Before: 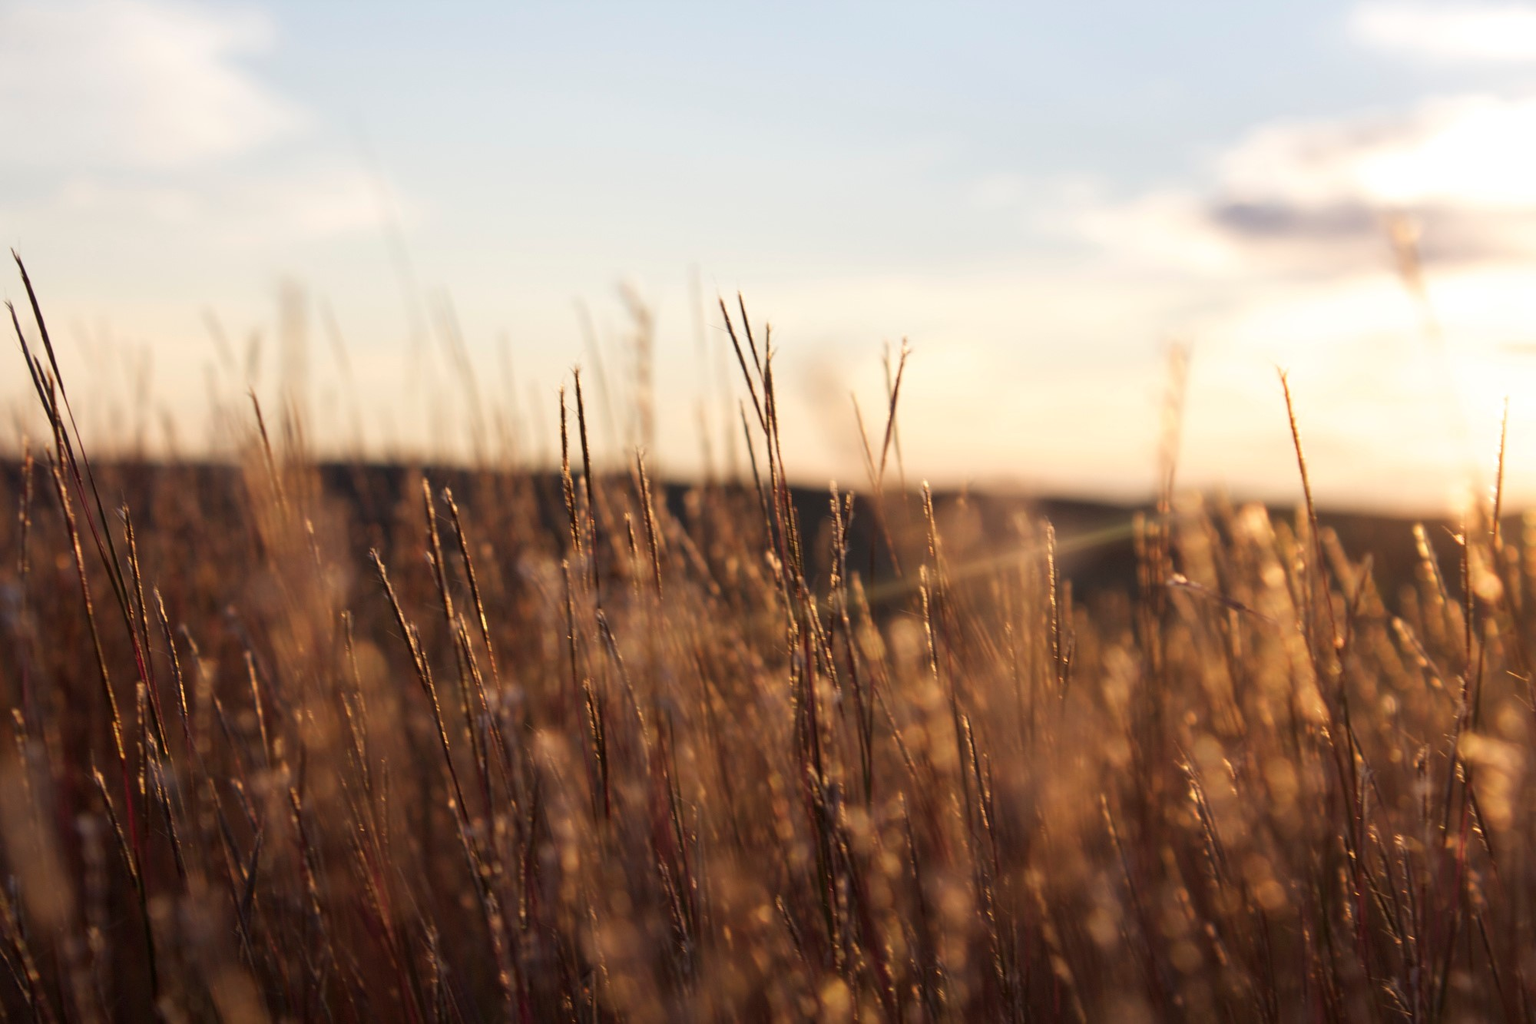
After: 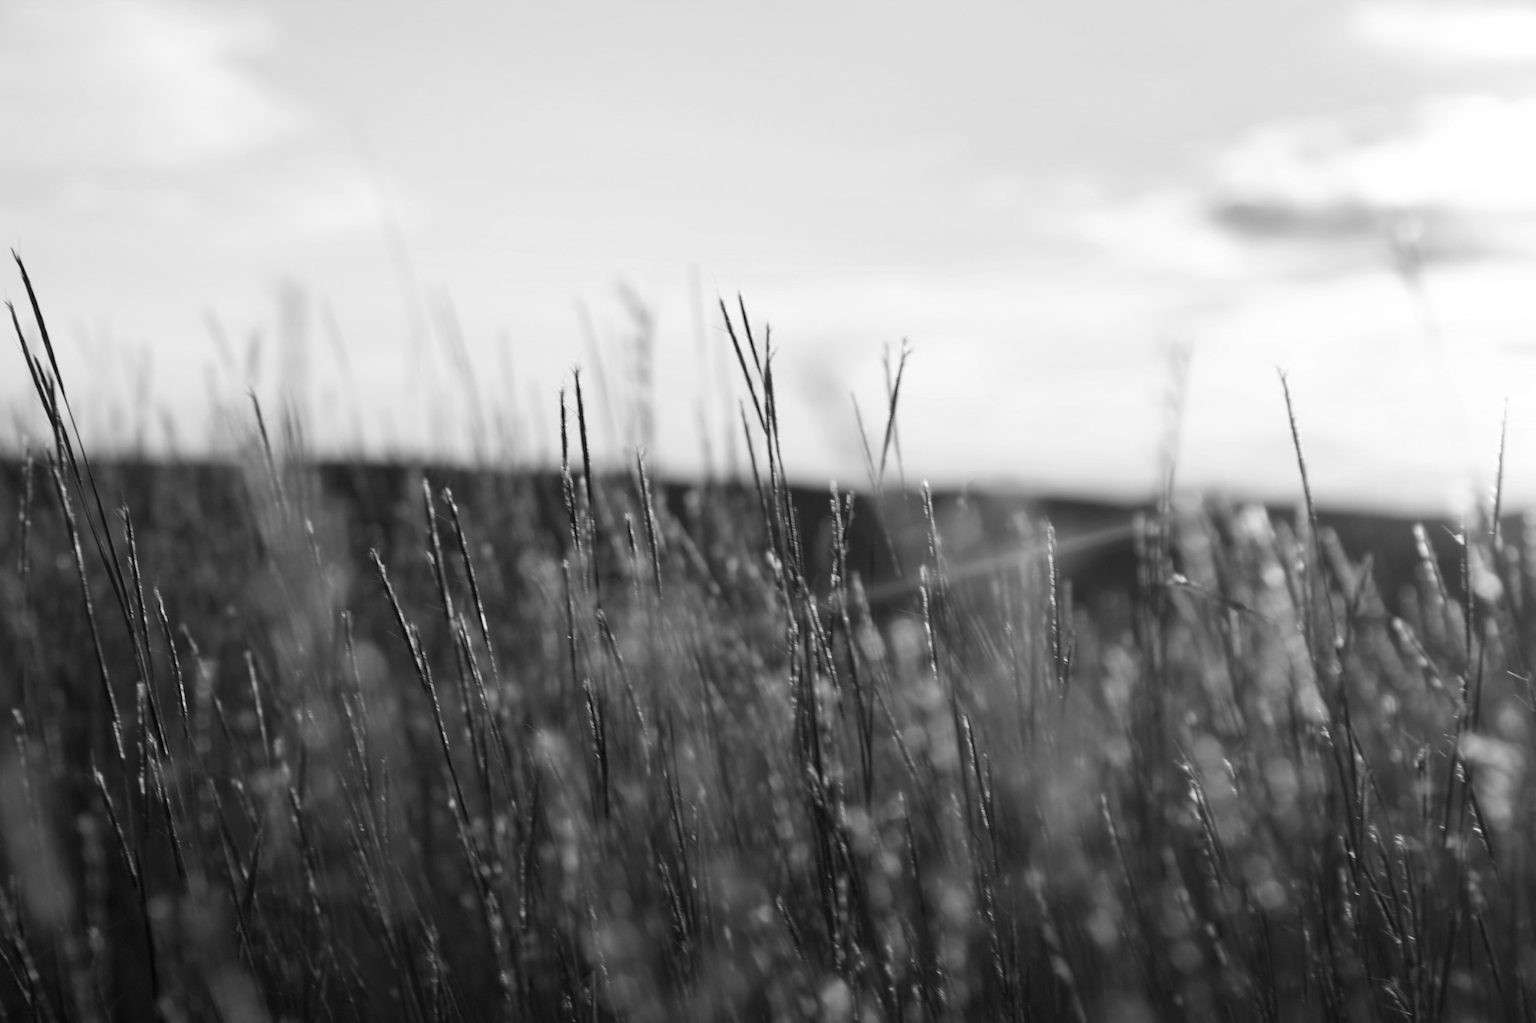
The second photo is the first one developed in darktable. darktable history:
white balance: red 0.974, blue 1.044
monochrome: on, module defaults
